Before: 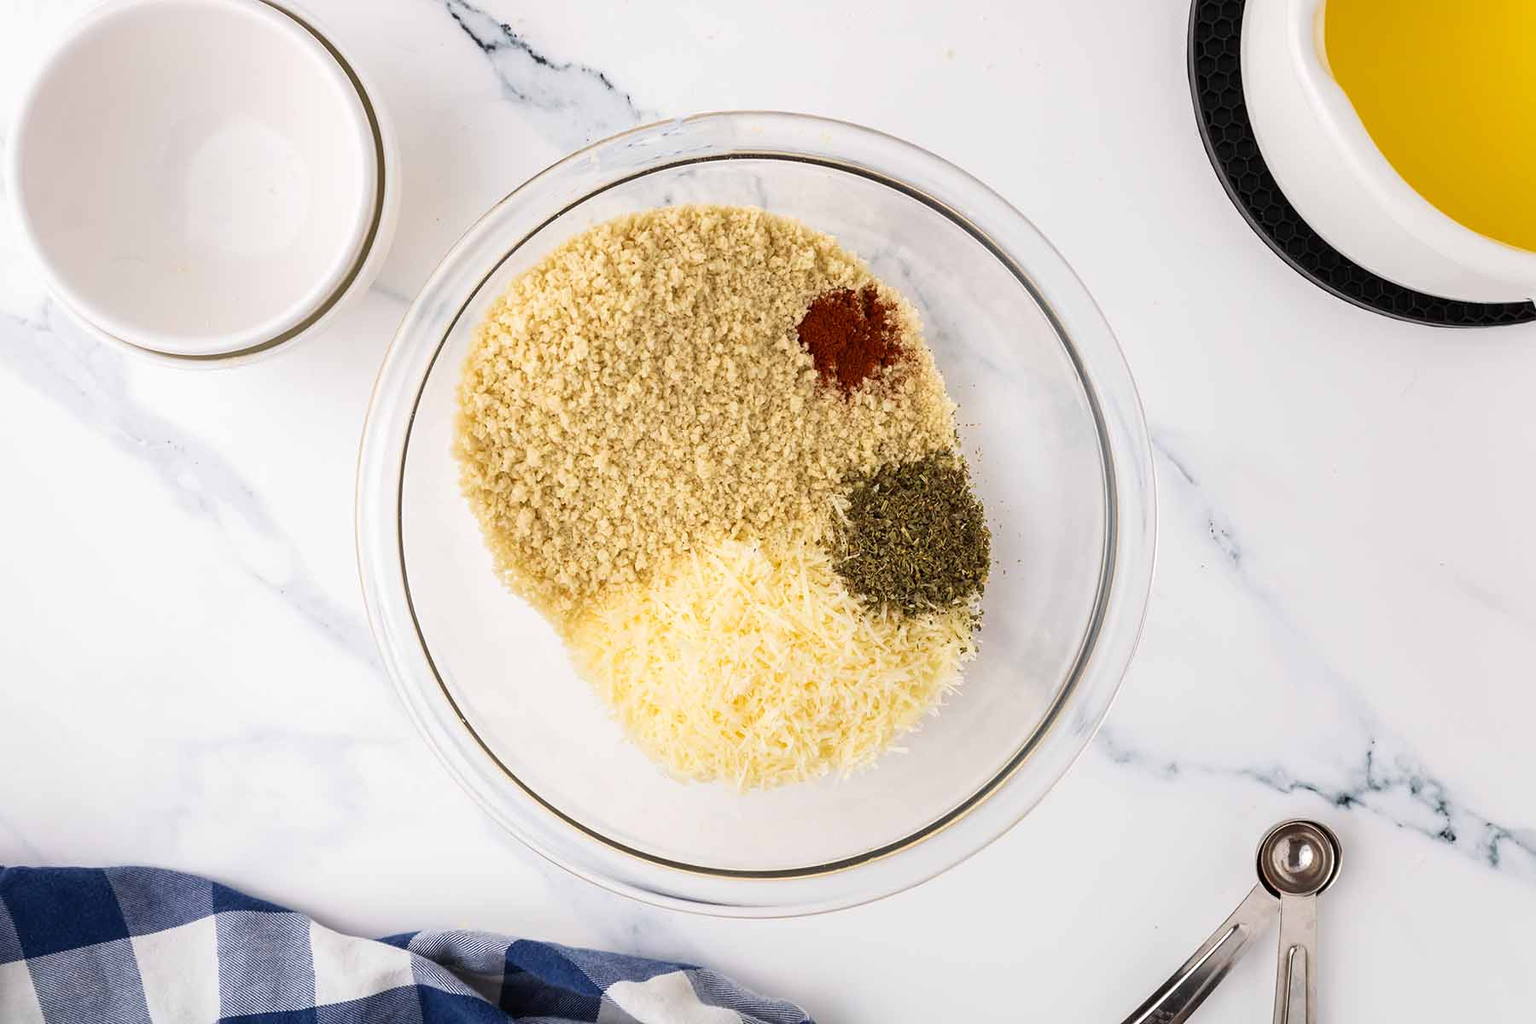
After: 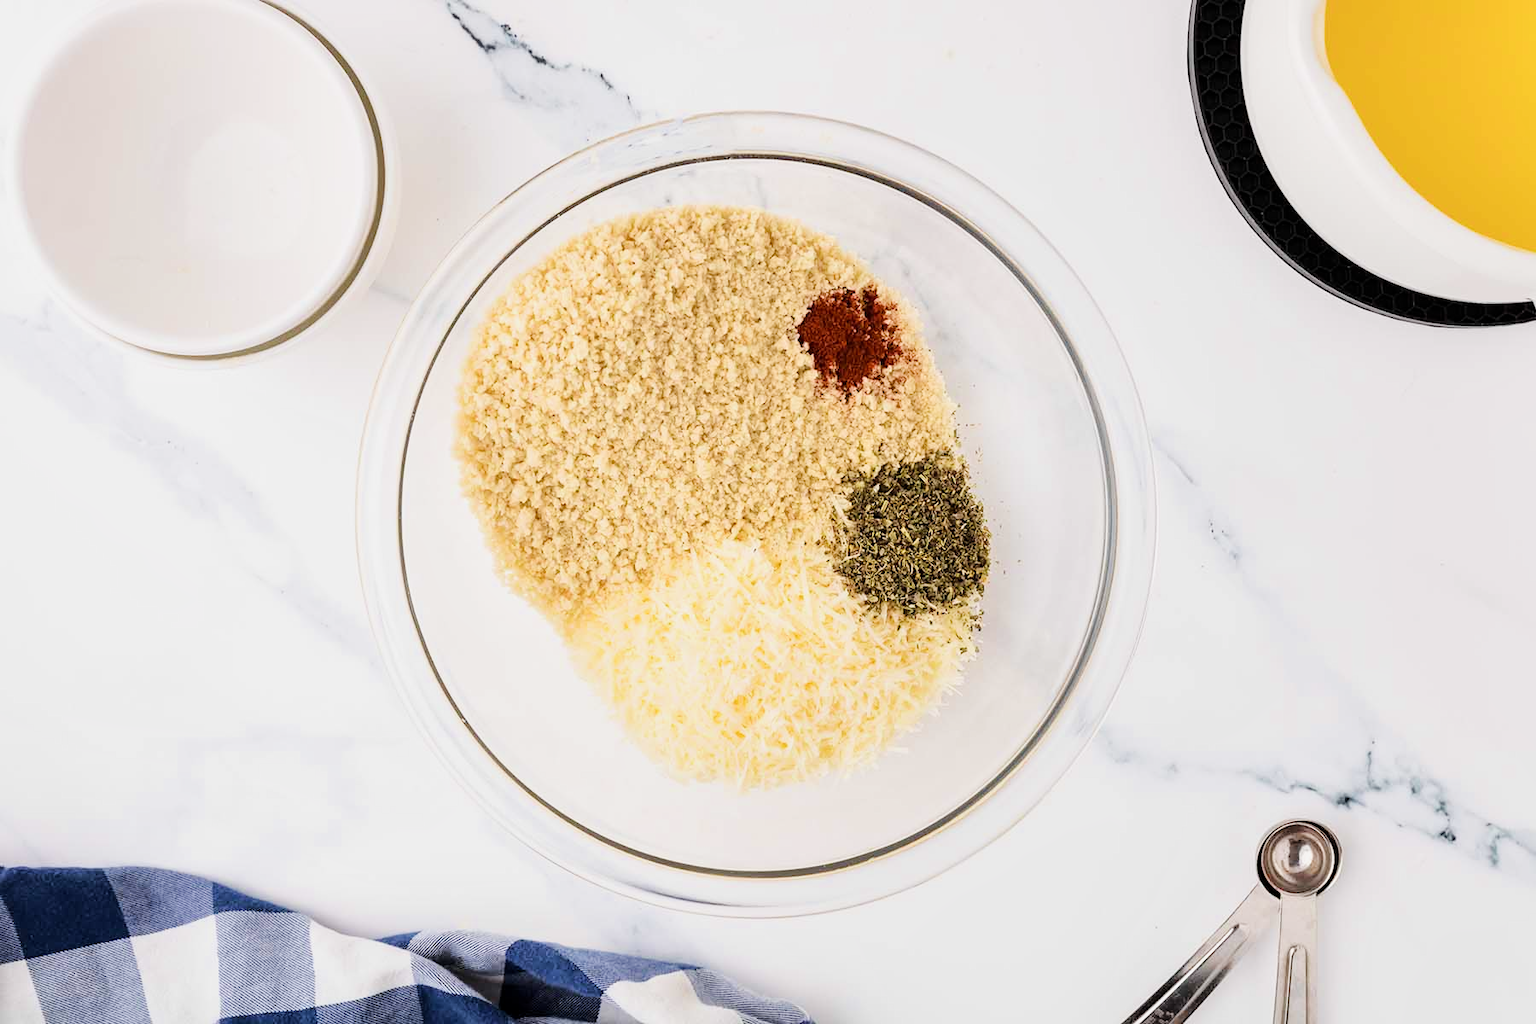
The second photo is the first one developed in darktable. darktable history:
exposure: exposure 0.485 EV, compensate highlight preservation false
tone equalizer: -8 EV 0.001 EV, -7 EV -0.002 EV, -6 EV 0.002 EV, -5 EV -0.03 EV, -4 EV -0.116 EV, -3 EV -0.169 EV, -2 EV 0.24 EV, -1 EV 0.702 EV, +0 EV 0.493 EV
local contrast: mode bilateral grid, contrast 20, coarseness 50, detail 120%, midtone range 0.2
filmic rgb: black relative exposure -7.65 EV, white relative exposure 4.56 EV, hardness 3.61
